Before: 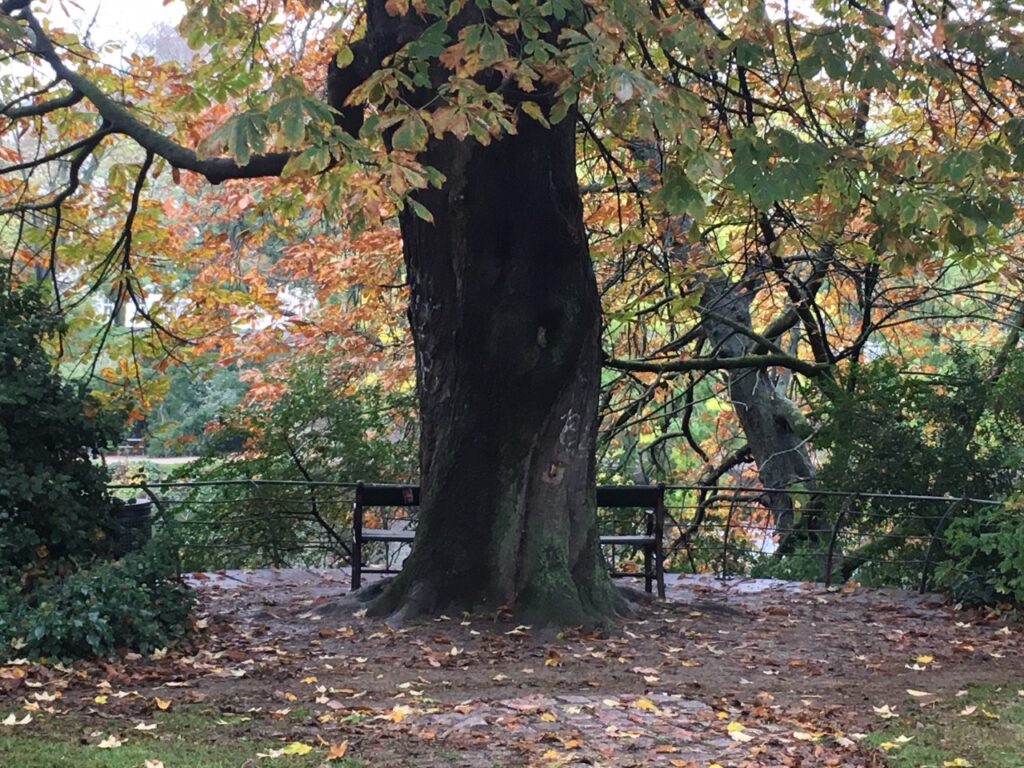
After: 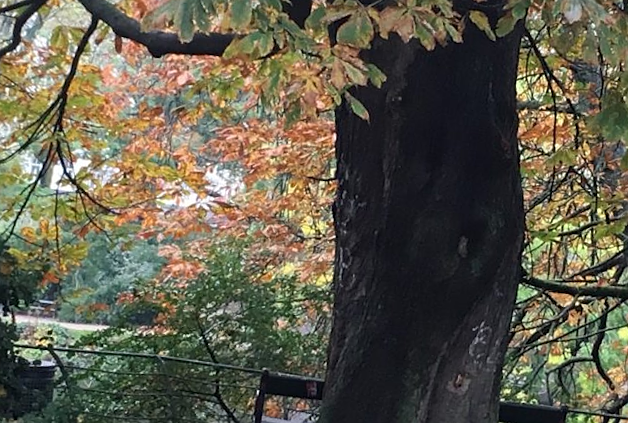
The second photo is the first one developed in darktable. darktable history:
crop and rotate: angle -6.63°, left 2.109%, top 6.698%, right 27.508%, bottom 30.105%
sharpen: radius 0.975, amount 0.606
